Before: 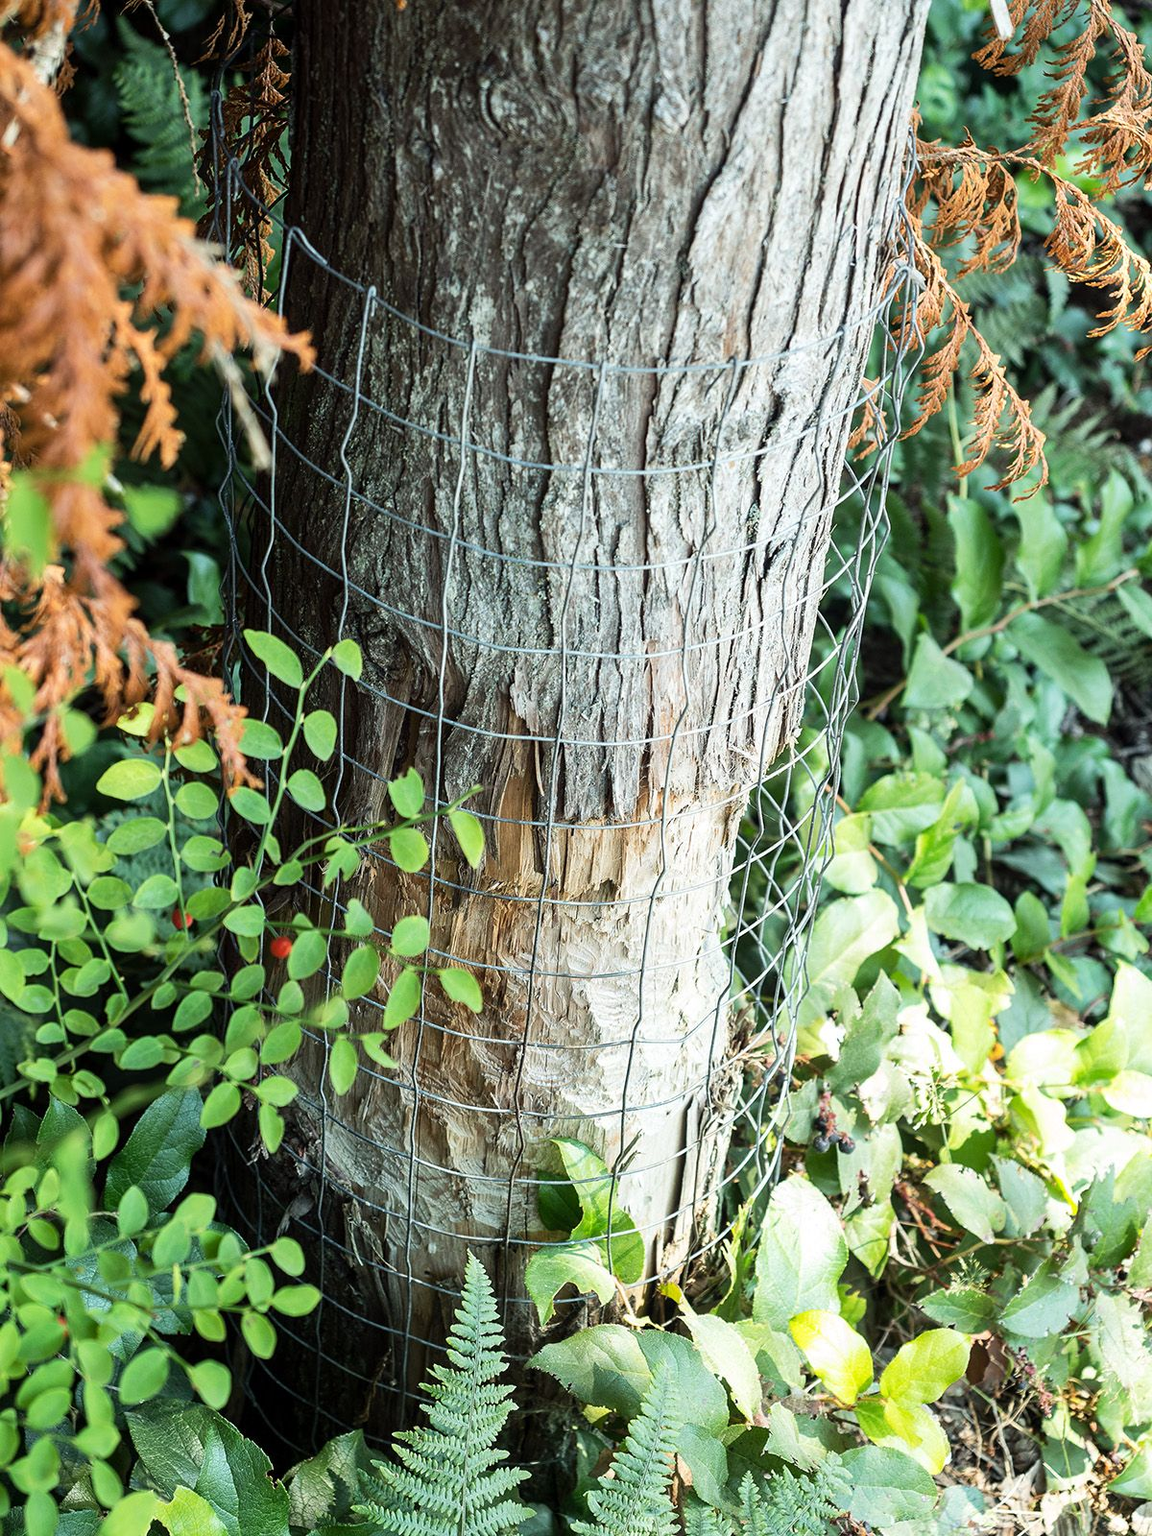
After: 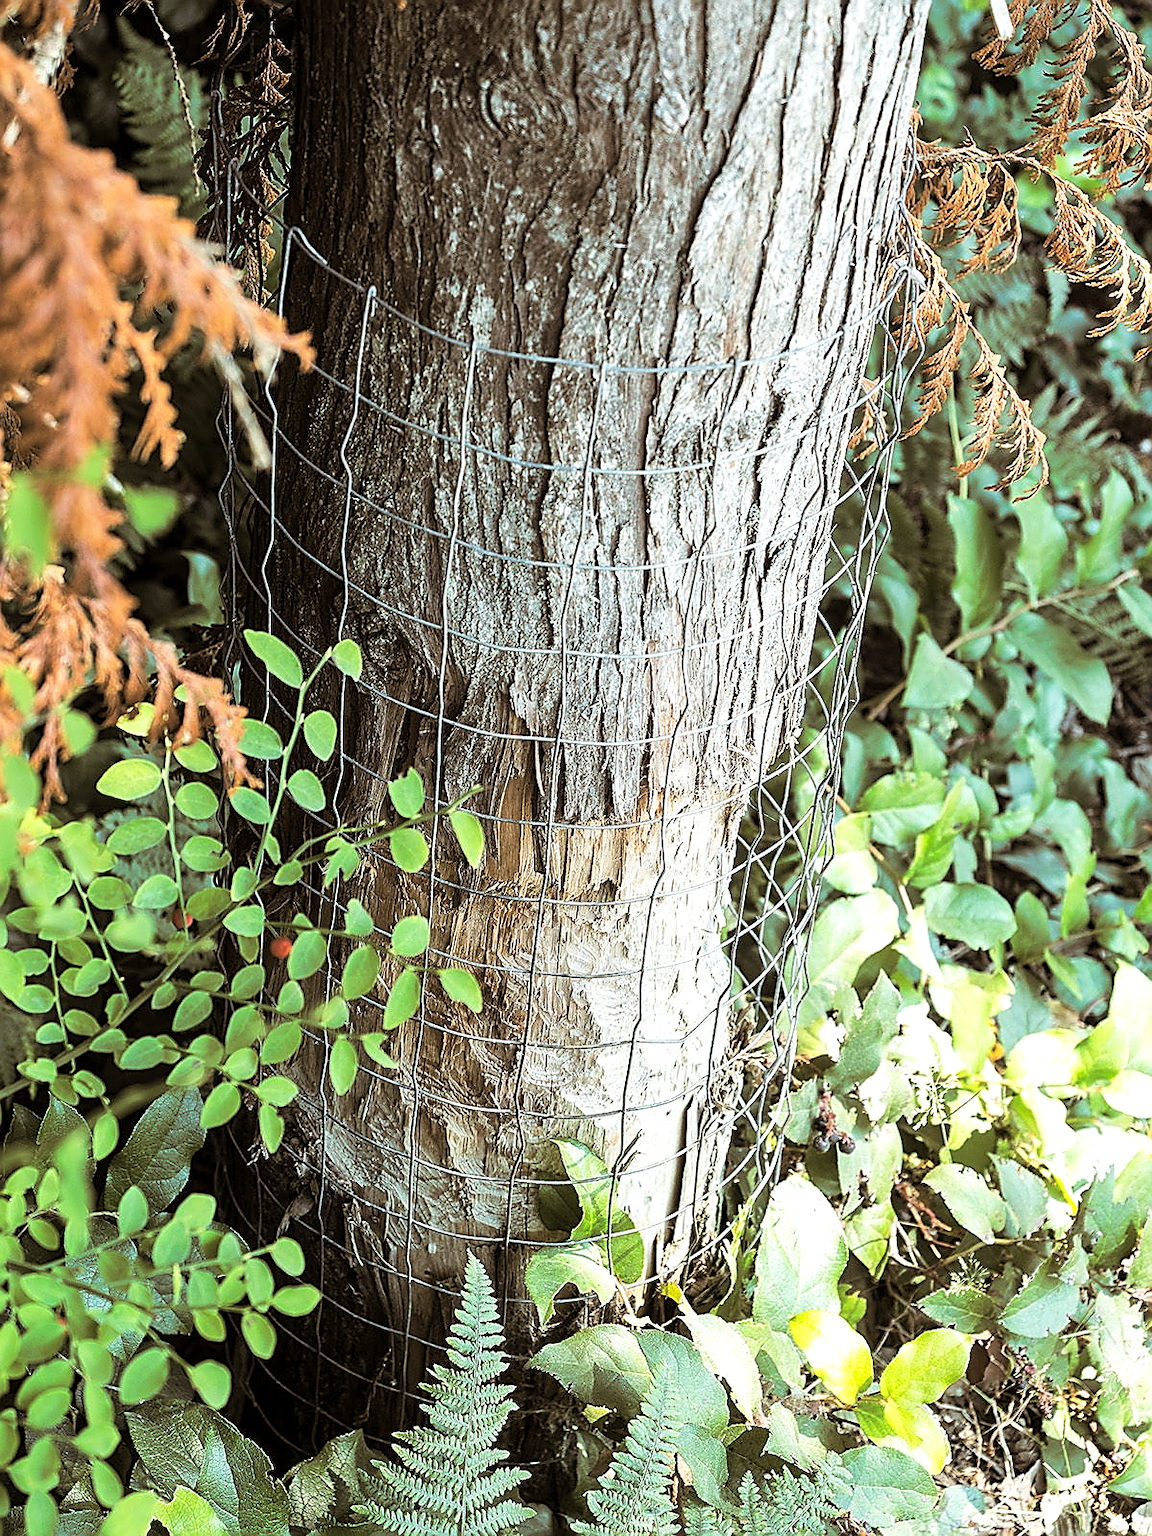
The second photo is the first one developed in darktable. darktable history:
exposure: exposure 0.2 EV, compensate highlight preservation false
sharpen: radius 1.4, amount 1.25, threshold 0.7
split-toning: shadows › hue 32.4°, shadows › saturation 0.51, highlights › hue 180°, highlights › saturation 0, balance -60.17, compress 55.19%
